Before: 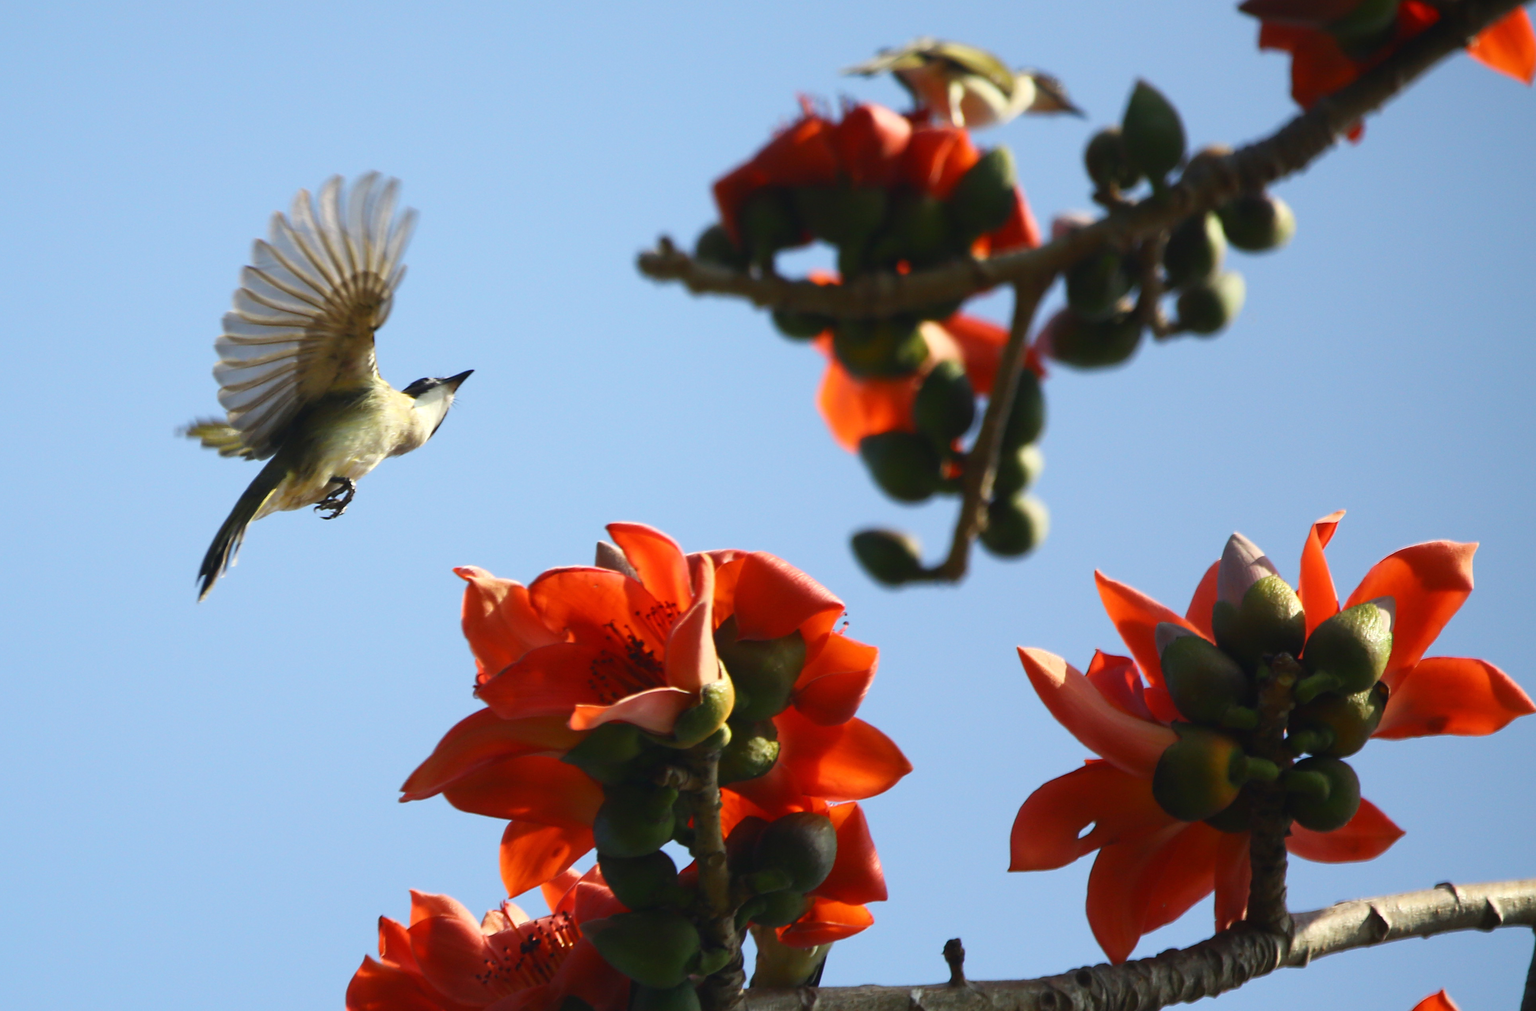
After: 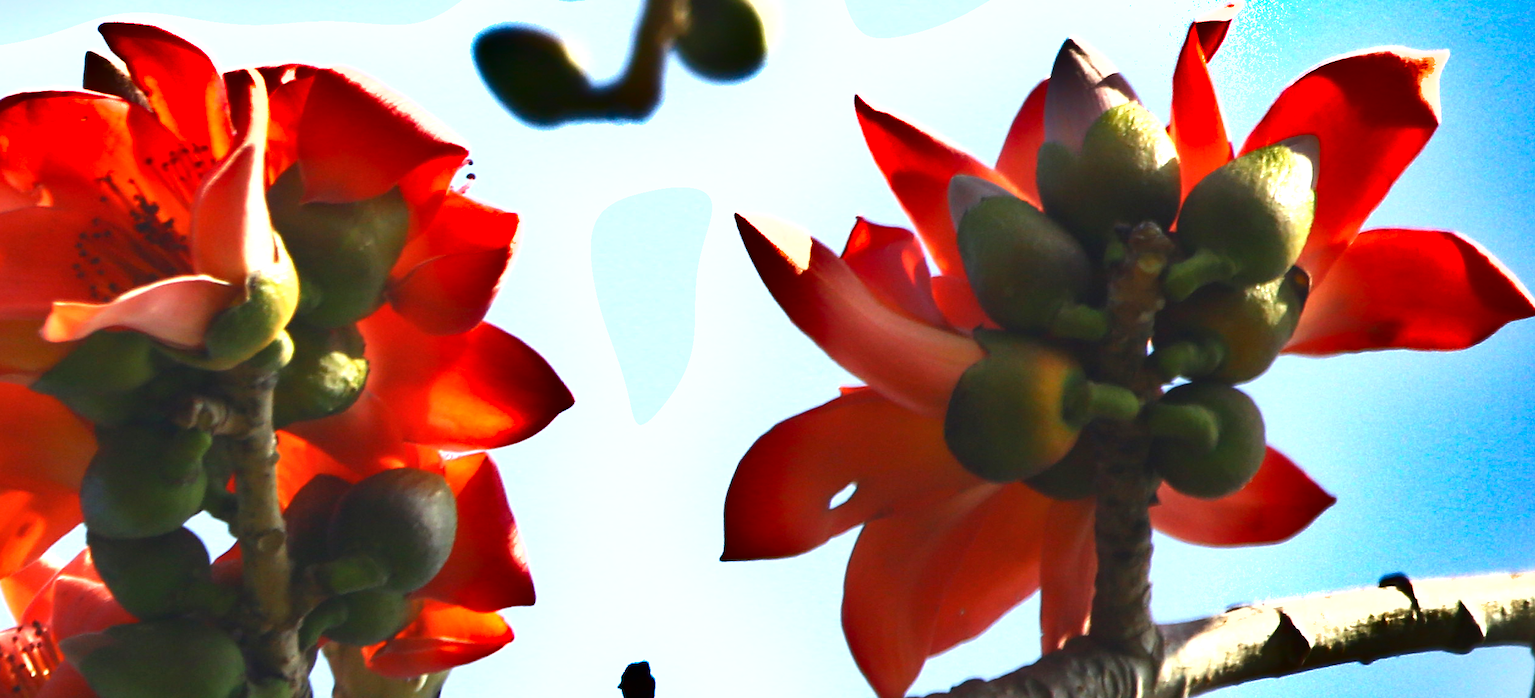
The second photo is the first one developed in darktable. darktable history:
exposure: black level correction 0, exposure 1.2 EV, compensate highlight preservation false
crop and rotate: left 35.243%, top 50.368%, bottom 4.882%
shadows and highlights: shadows 20.94, highlights -81.83, soften with gaussian
